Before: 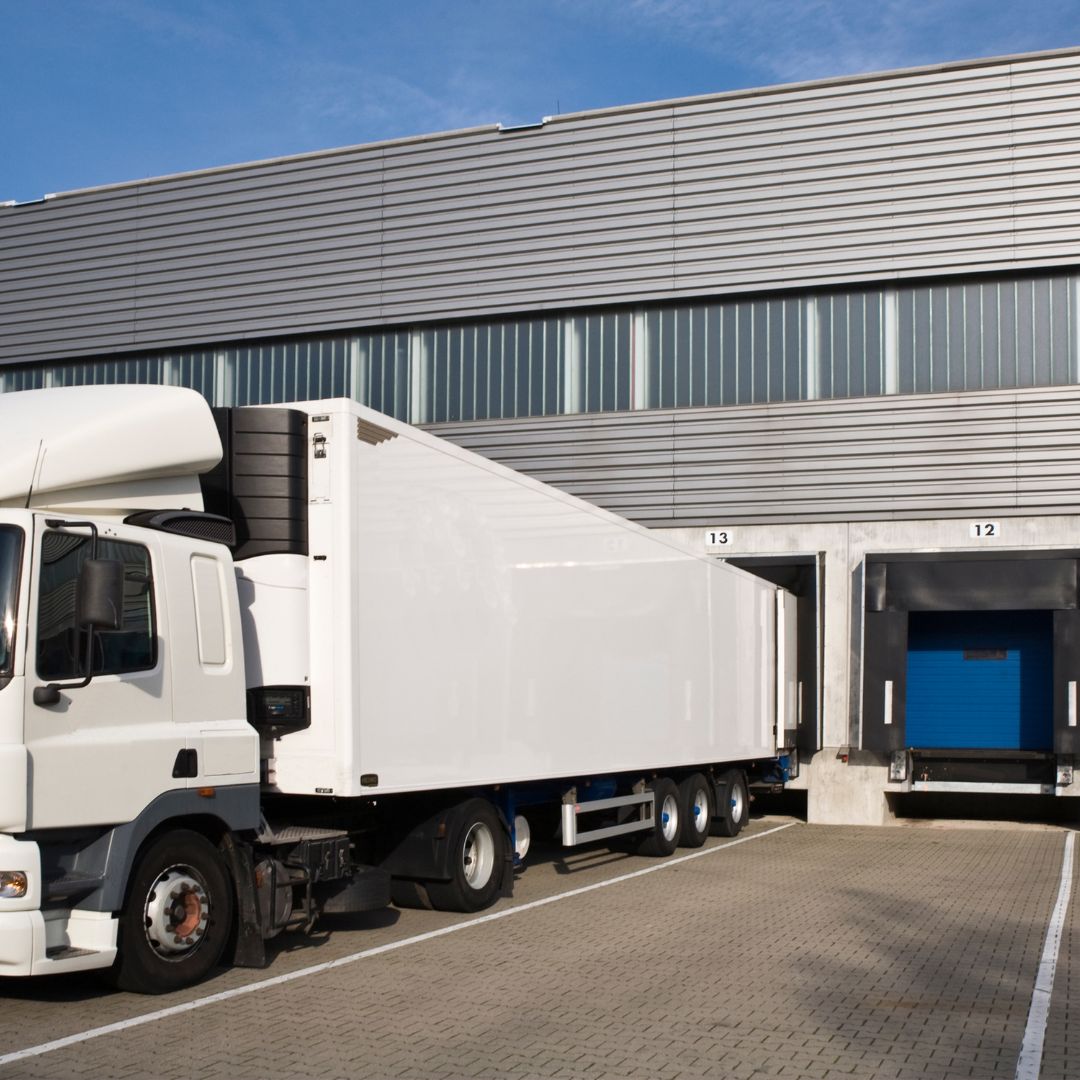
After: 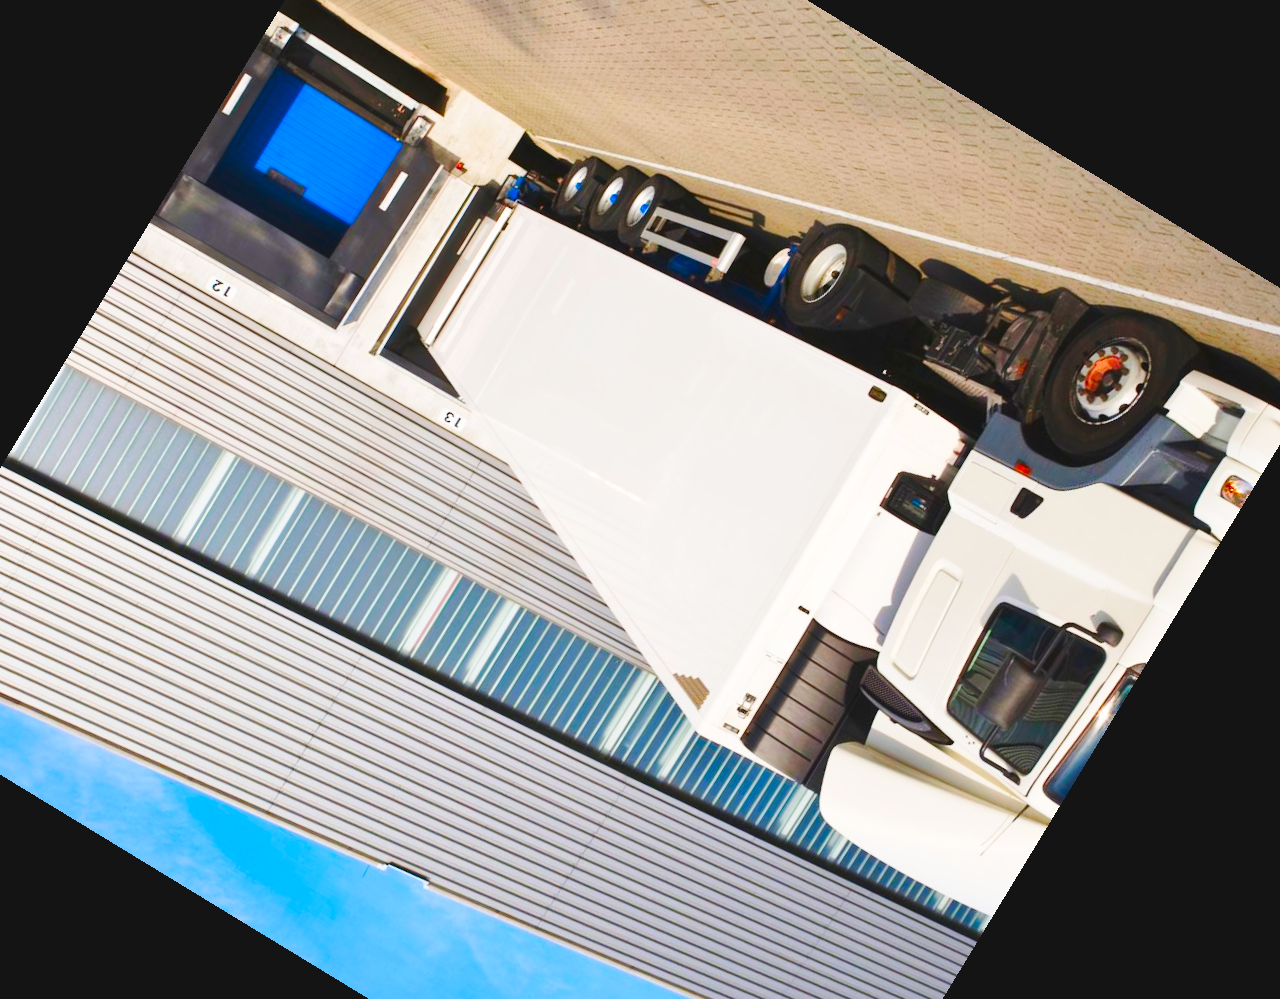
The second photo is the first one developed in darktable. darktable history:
base curve: curves: ch0 [(0, 0.007) (0.028, 0.063) (0.121, 0.311) (0.46, 0.743) (0.859, 0.957) (1, 1)], preserve colors none
crop and rotate: angle 148.68°, left 9.111%, top 15.603%, right 4.588%, bottom 17.041%
color correction: saturation 2.15
